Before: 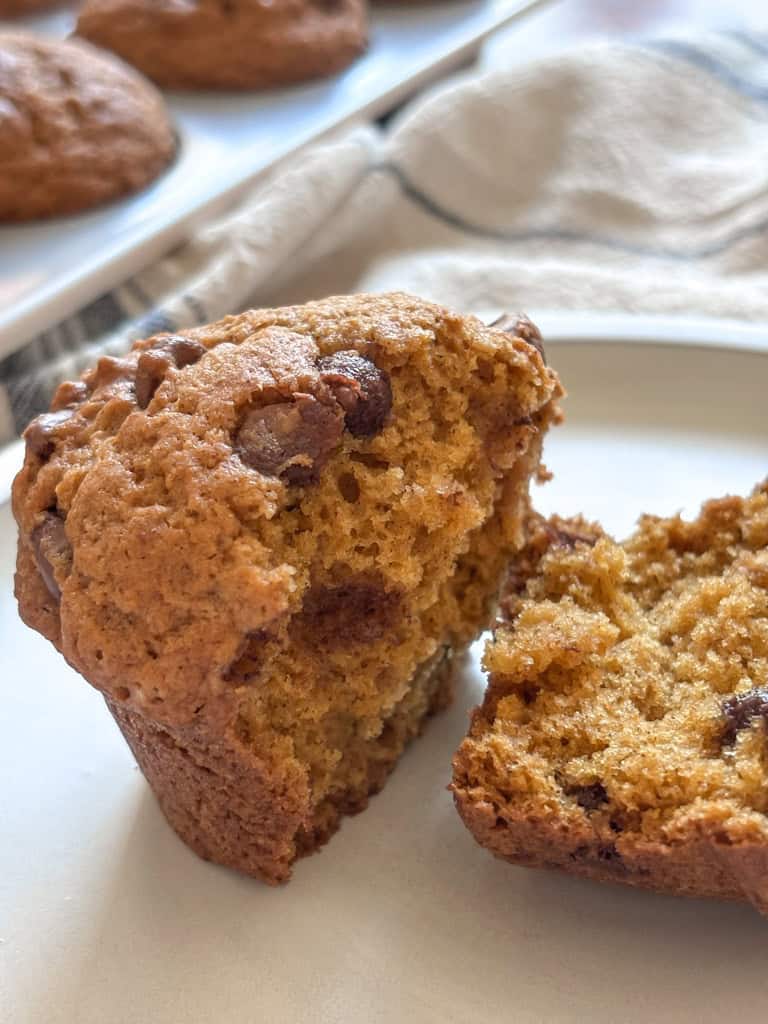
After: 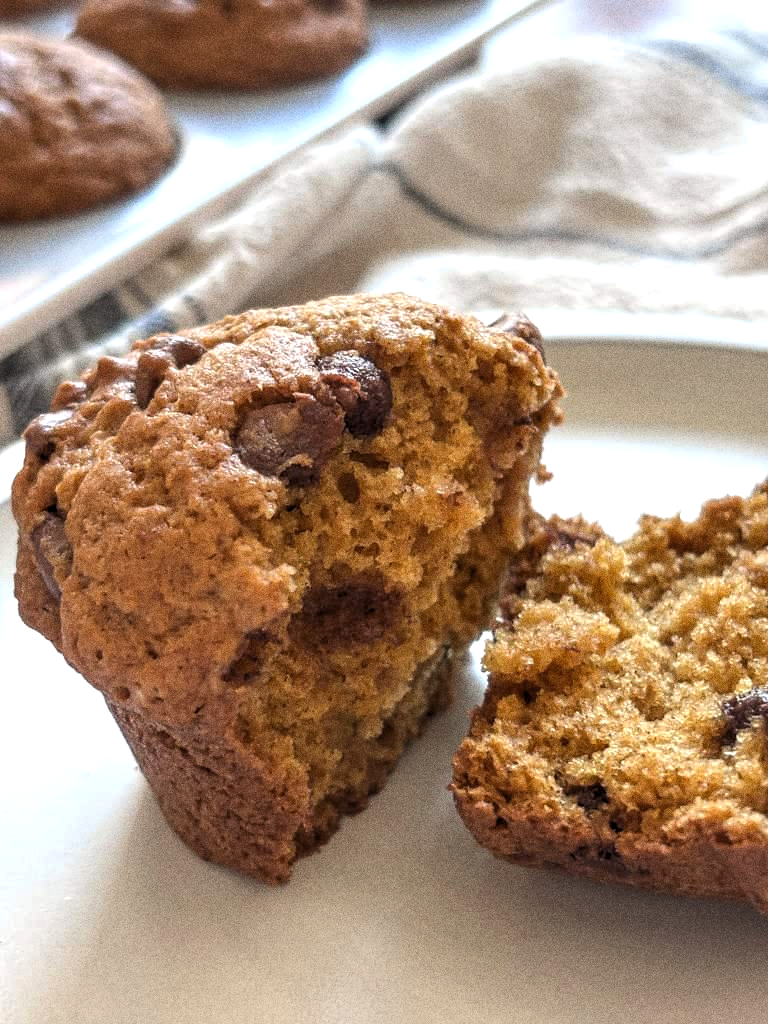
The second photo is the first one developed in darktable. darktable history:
grain: coarseness 0.09 ISO, strength 40%
levels: levels [0.052, 0.496, 0.908]
